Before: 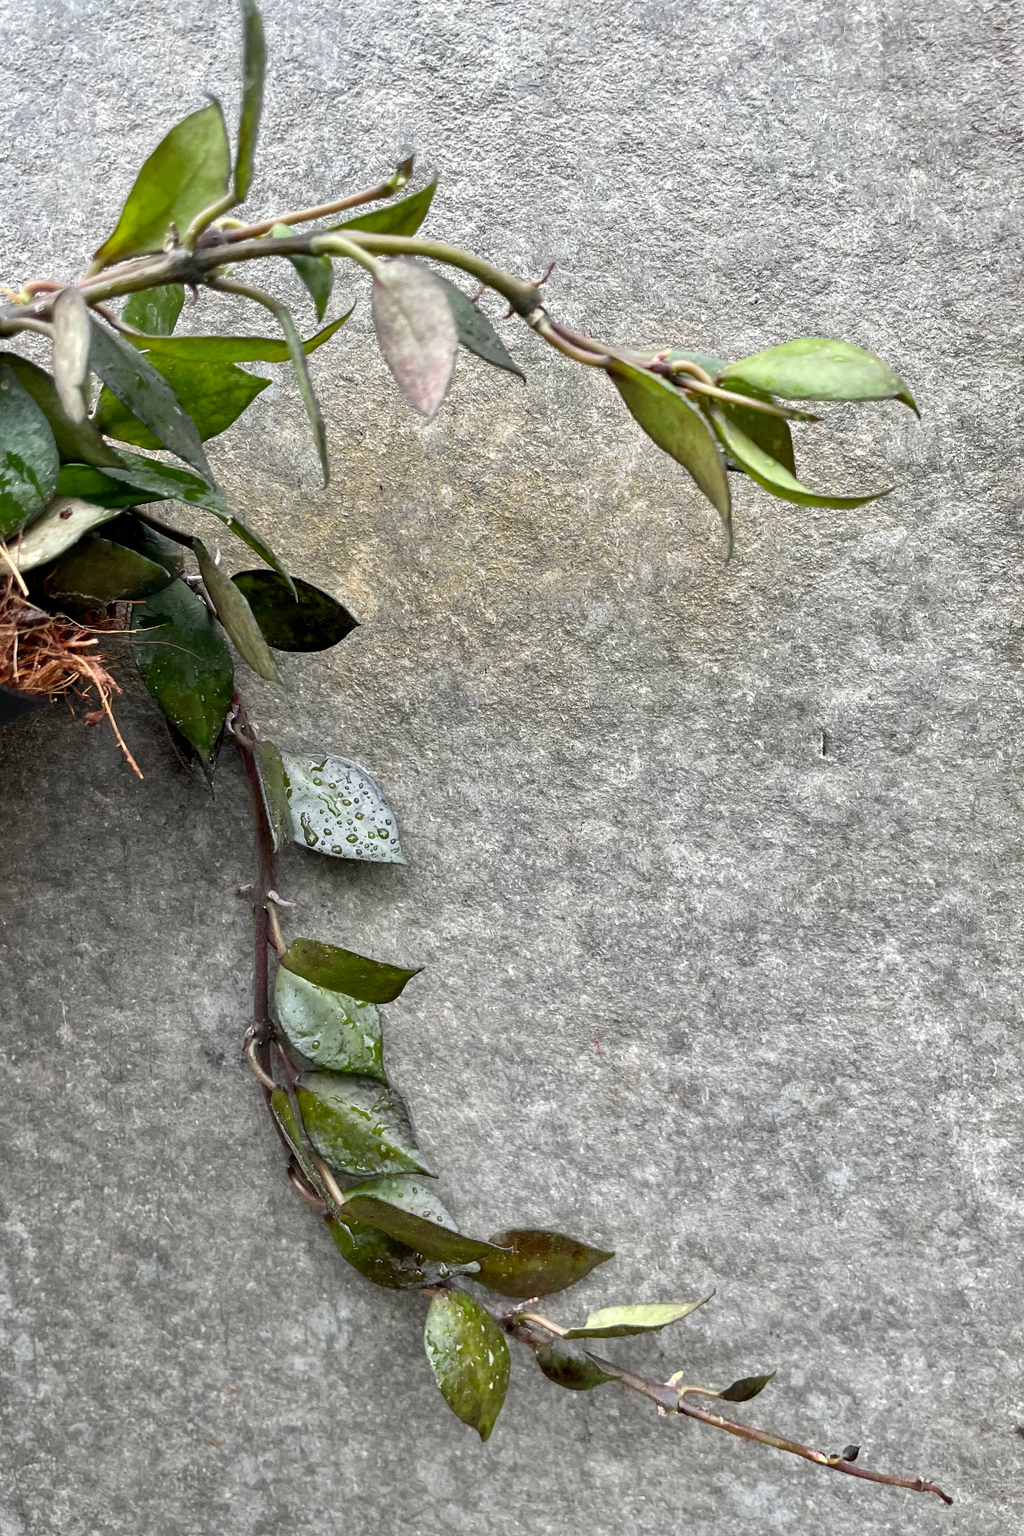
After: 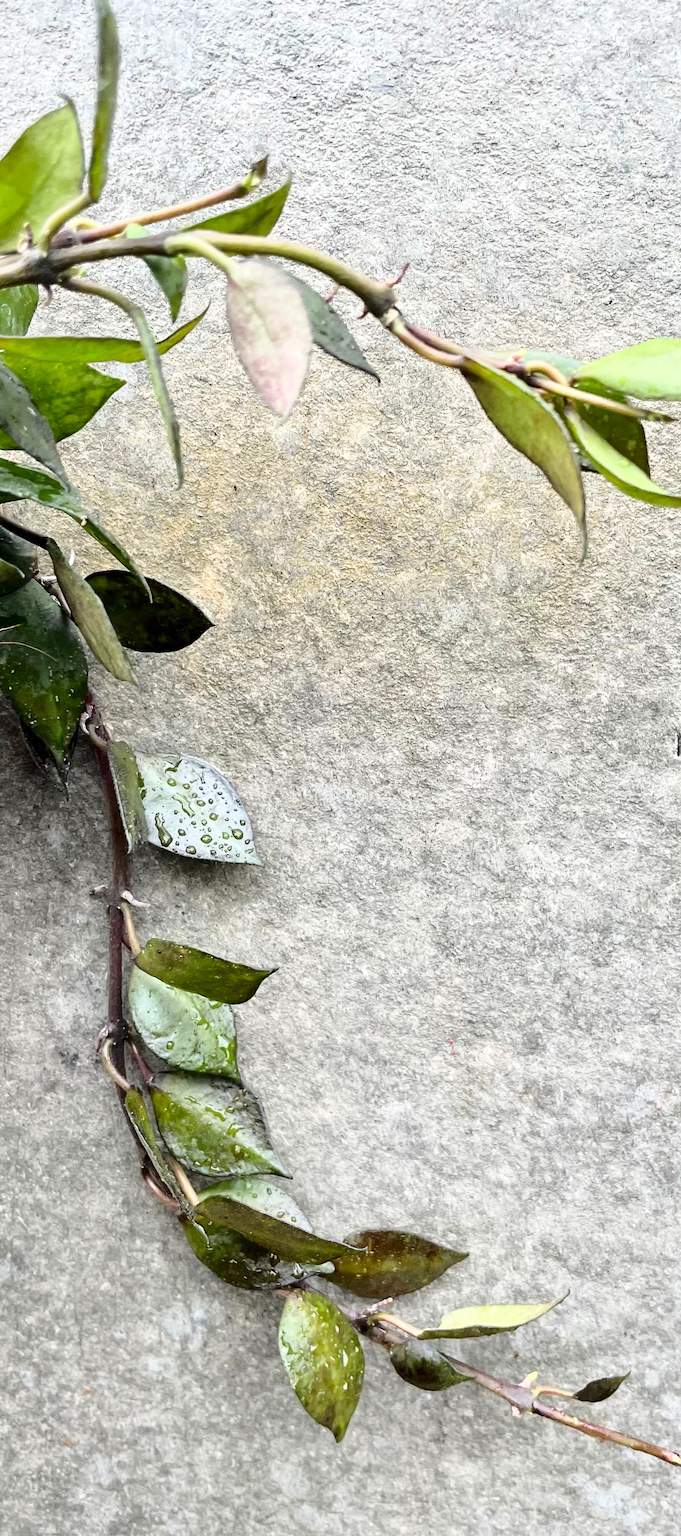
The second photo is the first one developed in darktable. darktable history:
crop and rotate: left 14.315%, right 19.143%
base curve: curves: ch0 [(0, 0) (0.028, 0.03) (0.121, 0.232) (0.46, 0.748) (0.859, 0.968) (1, 1)]
